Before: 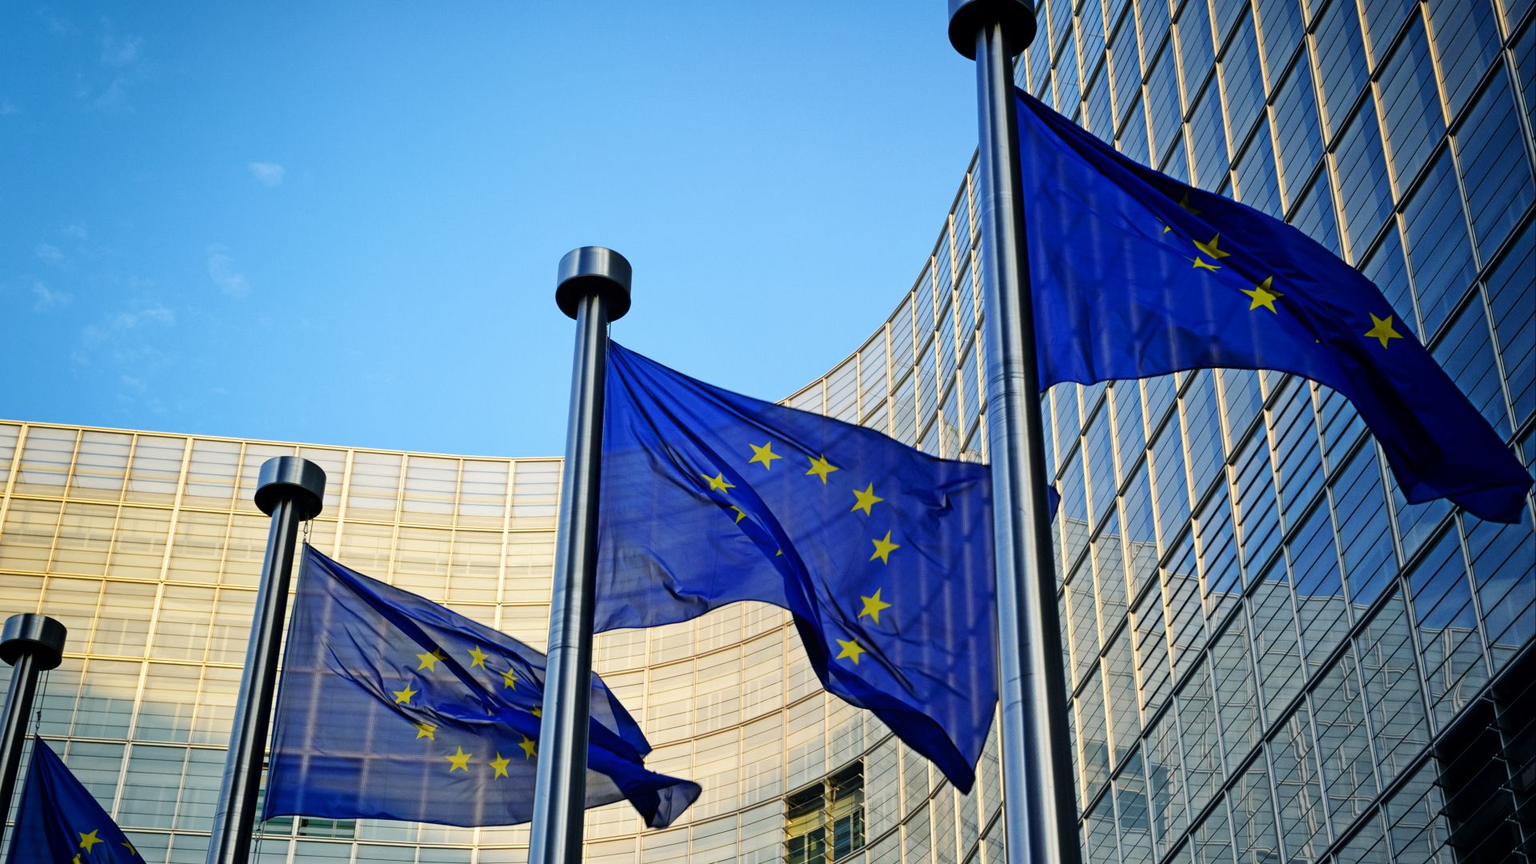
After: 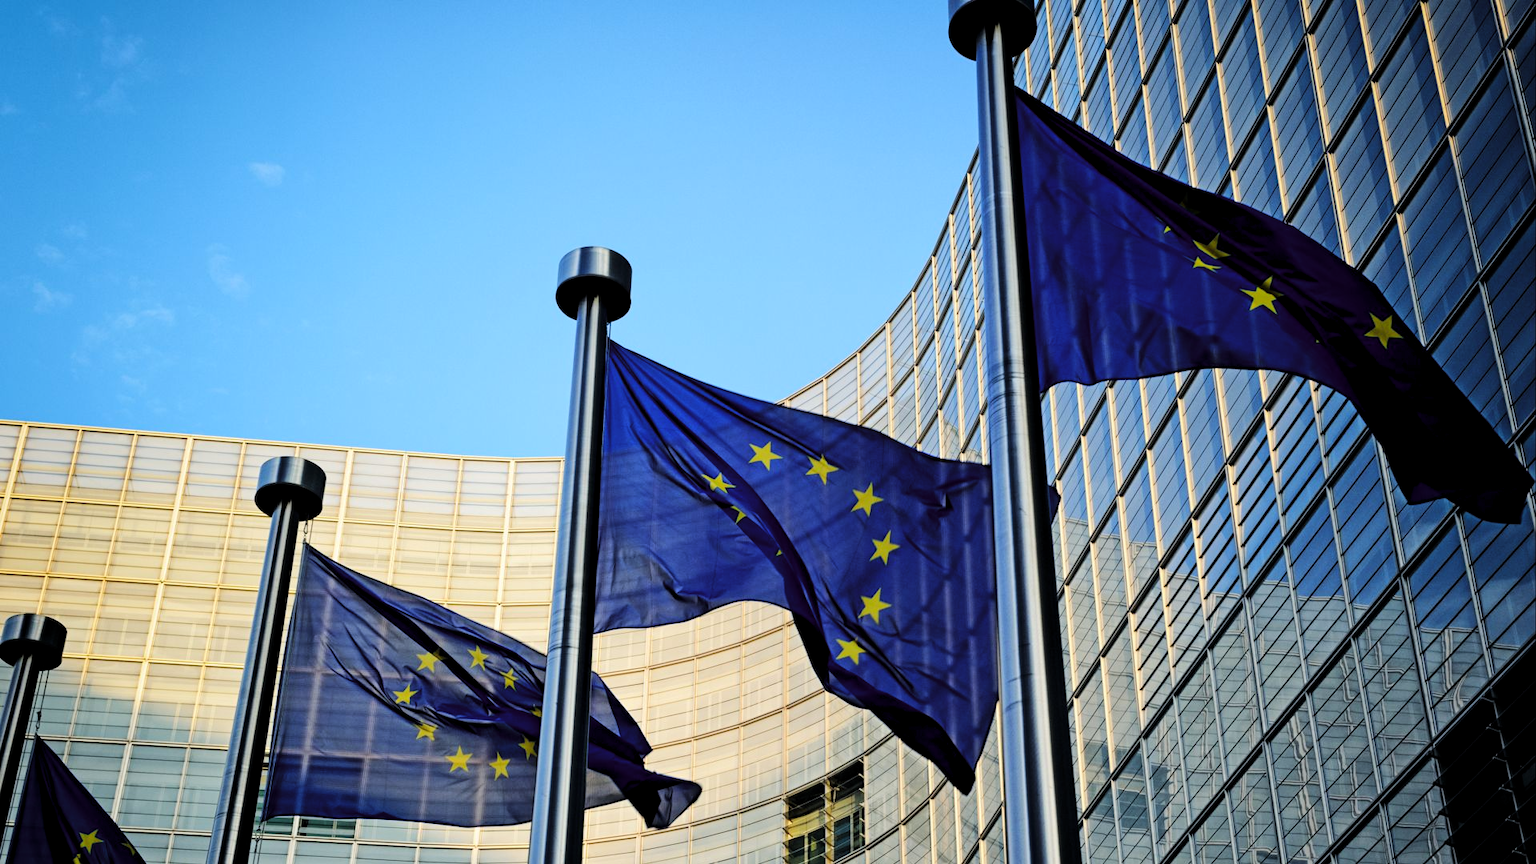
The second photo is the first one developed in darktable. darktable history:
tone equalizer: -8 EV 0.06 EV, smoothing diameter 25%, edges refinement/feathering 10, preserve details guided filter
tone curve: curves: ch0 [(0.029, 0) (0.134, 0.063) (0.249, 0.198) (0.378, 0.365) (0.499, 0.529) (1, 1)], color space Lab, linked channels, preserve colors none
